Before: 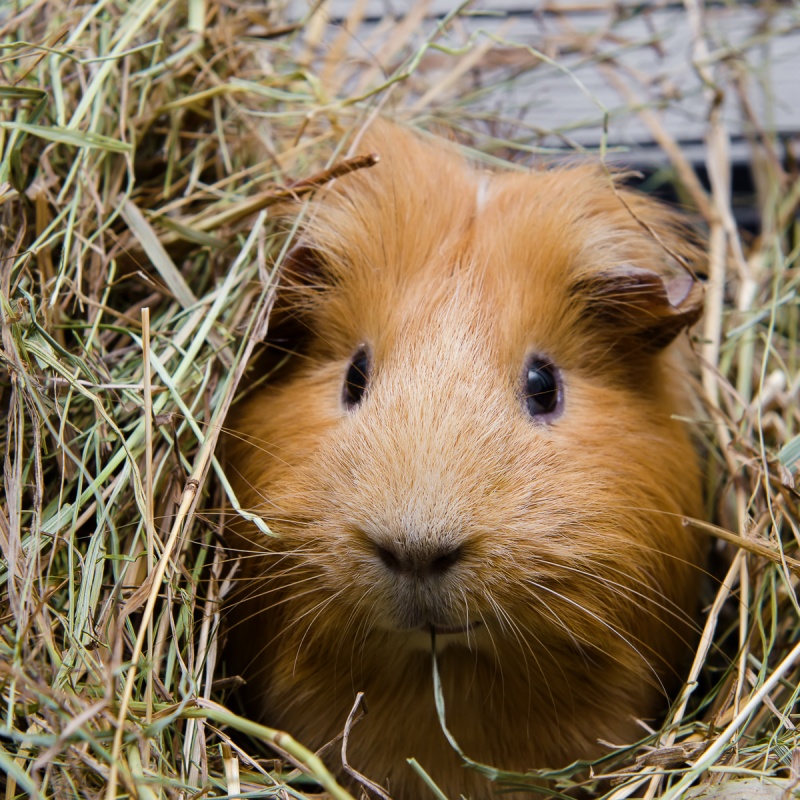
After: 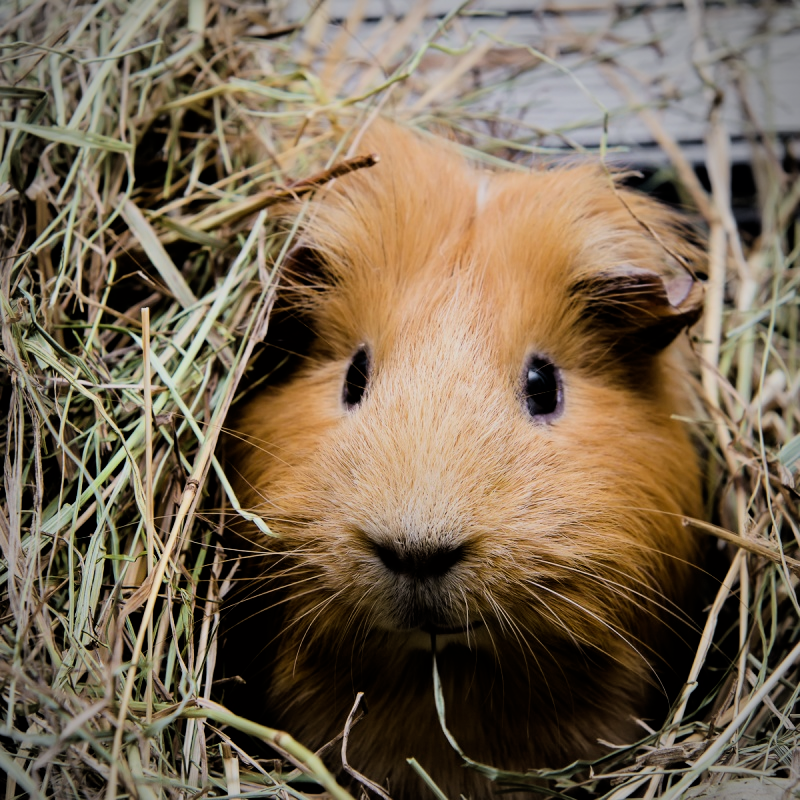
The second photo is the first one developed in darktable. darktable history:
filmic rgb: black relative exposure -5.08 EV, white relative exposure 3.98 EV, threshold 5.96 EV, hardness 2.88, contrast 1.298, color science v6 (2022), enable highlight reconstruction true
vignetting: on, module defaults
